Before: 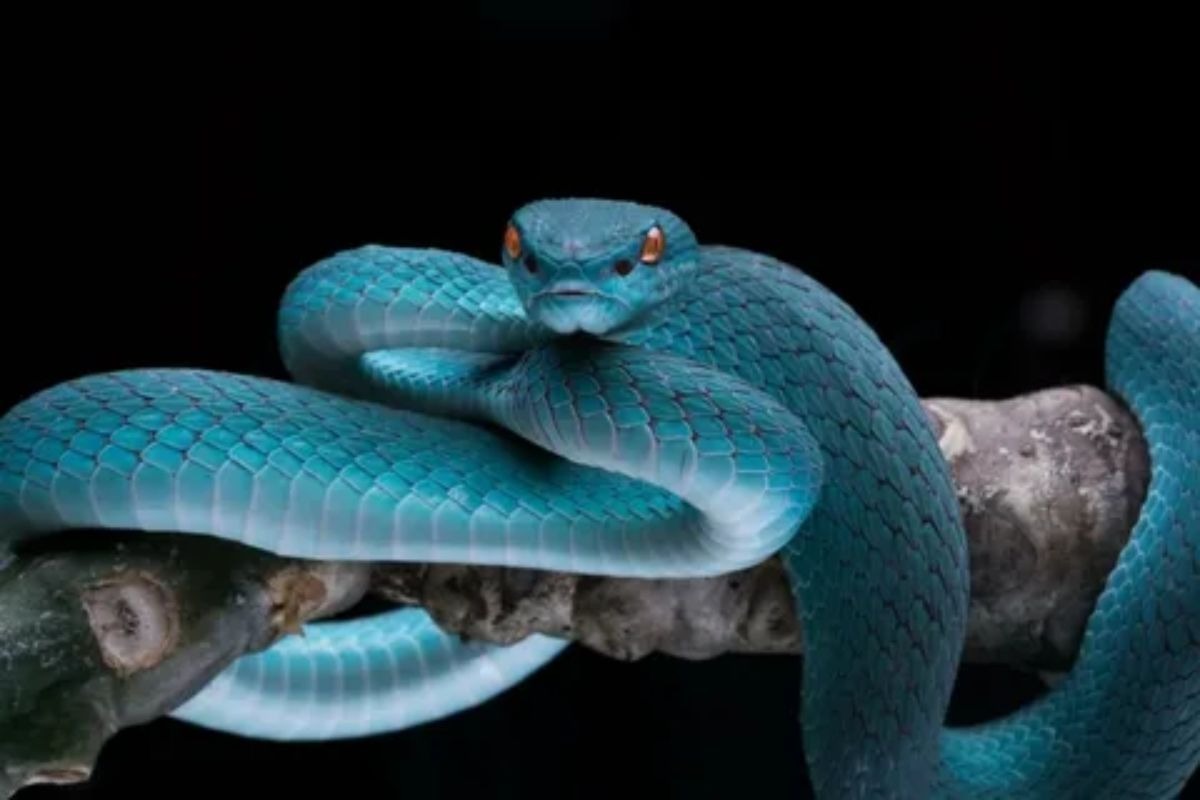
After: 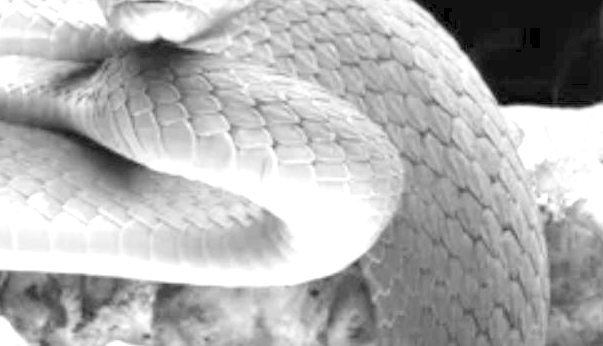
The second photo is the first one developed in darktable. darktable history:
crop: left 35.03%, top 36.625%, right 14.663%, bottom 20.057%
contrast brightness saturation: contrast 0.1, brightness 0.3, saturation 0.14
monochrome: on, module defaults
exposure: exposure 2 EV, compensate highlight preservation false
